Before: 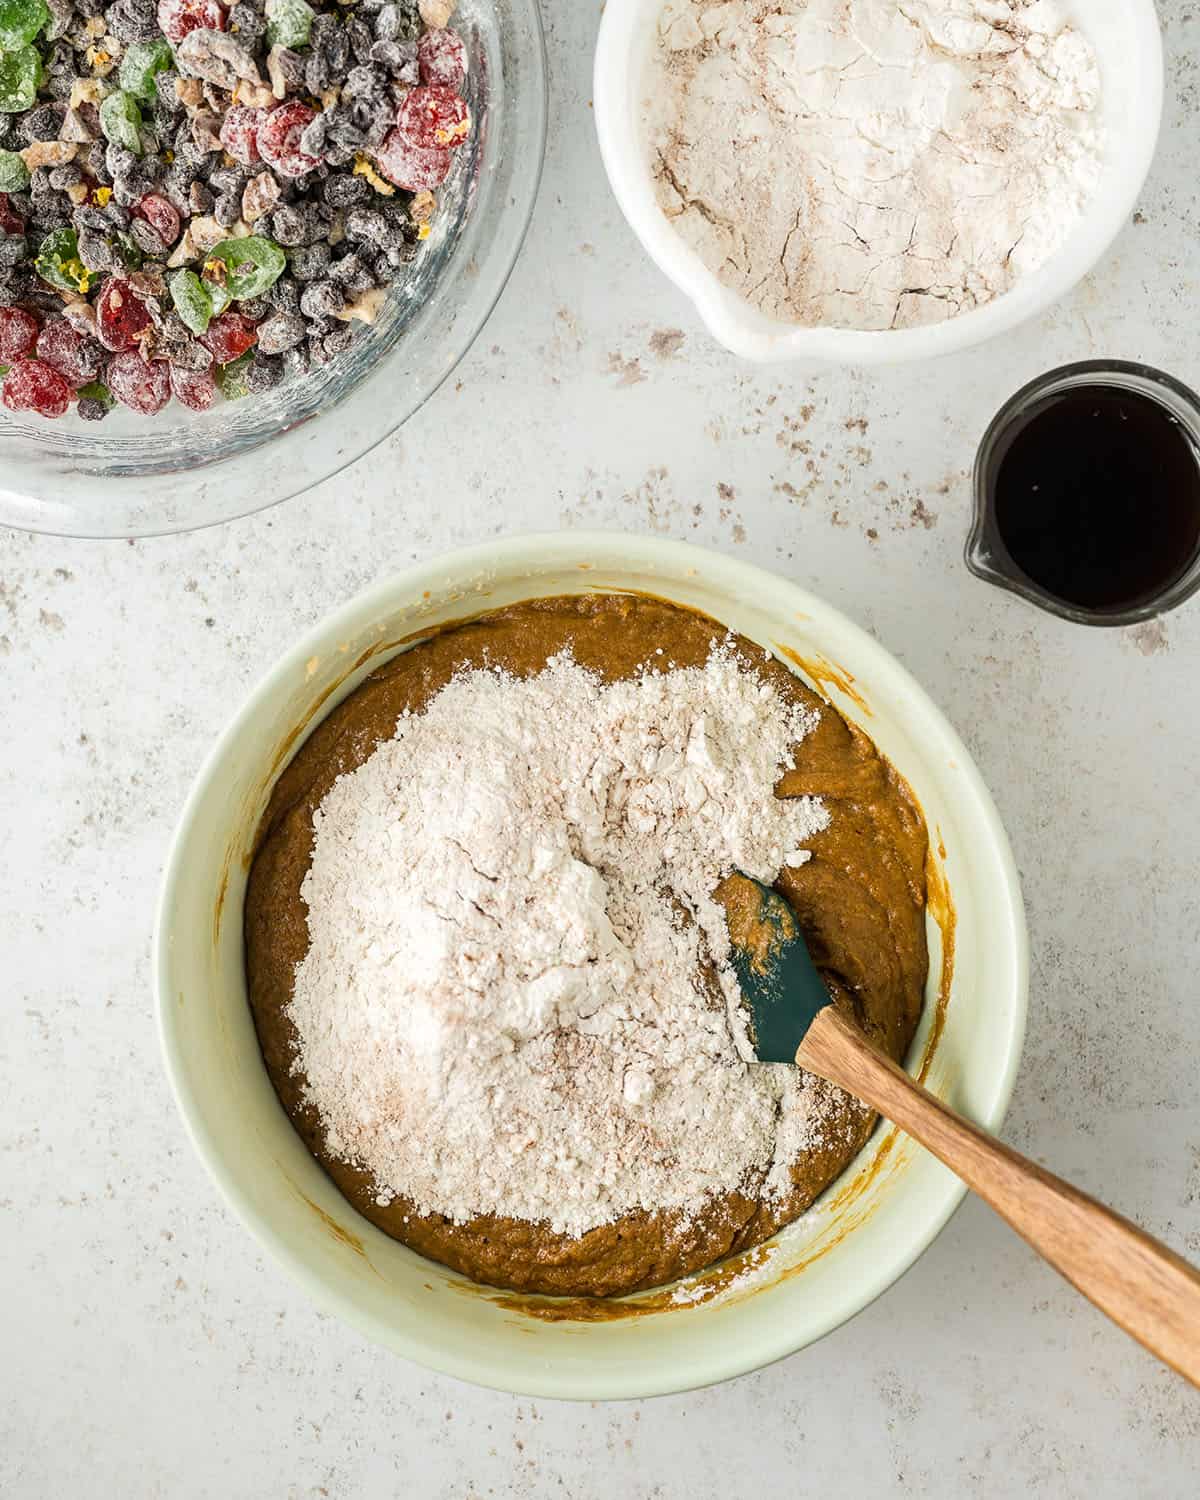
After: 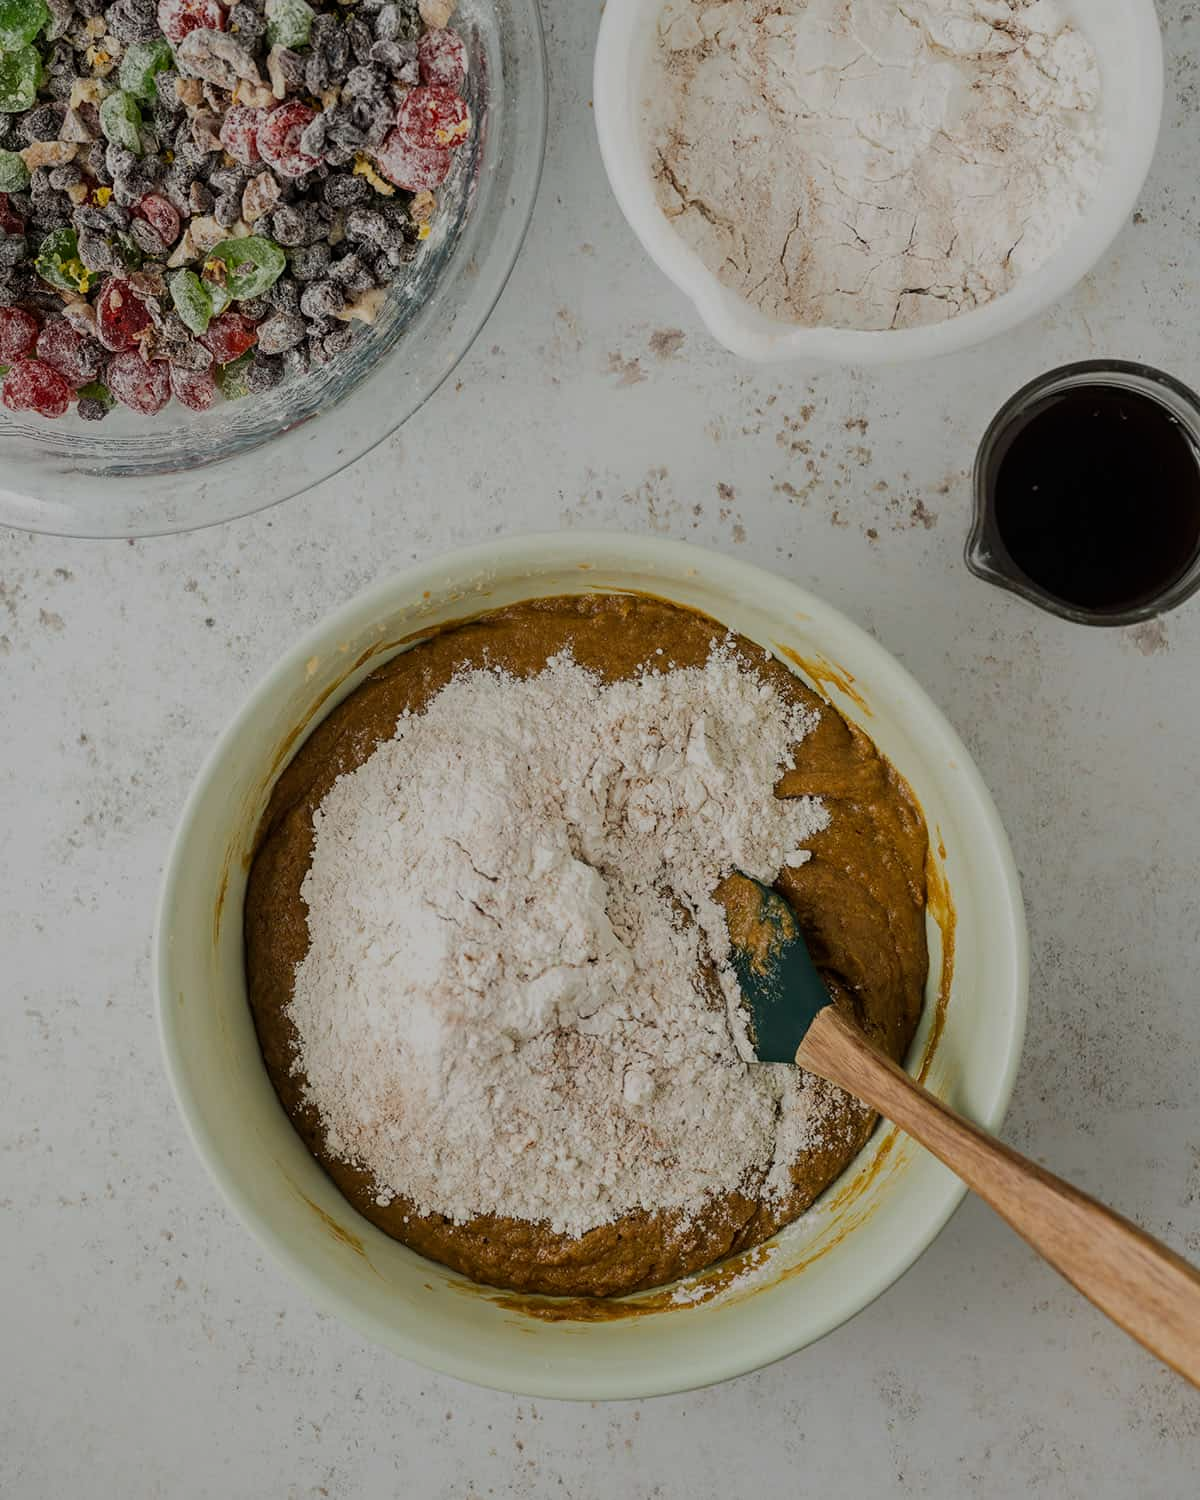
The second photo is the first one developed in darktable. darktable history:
exposure: exposure -0.974 EV, compensate highlight preservation false
